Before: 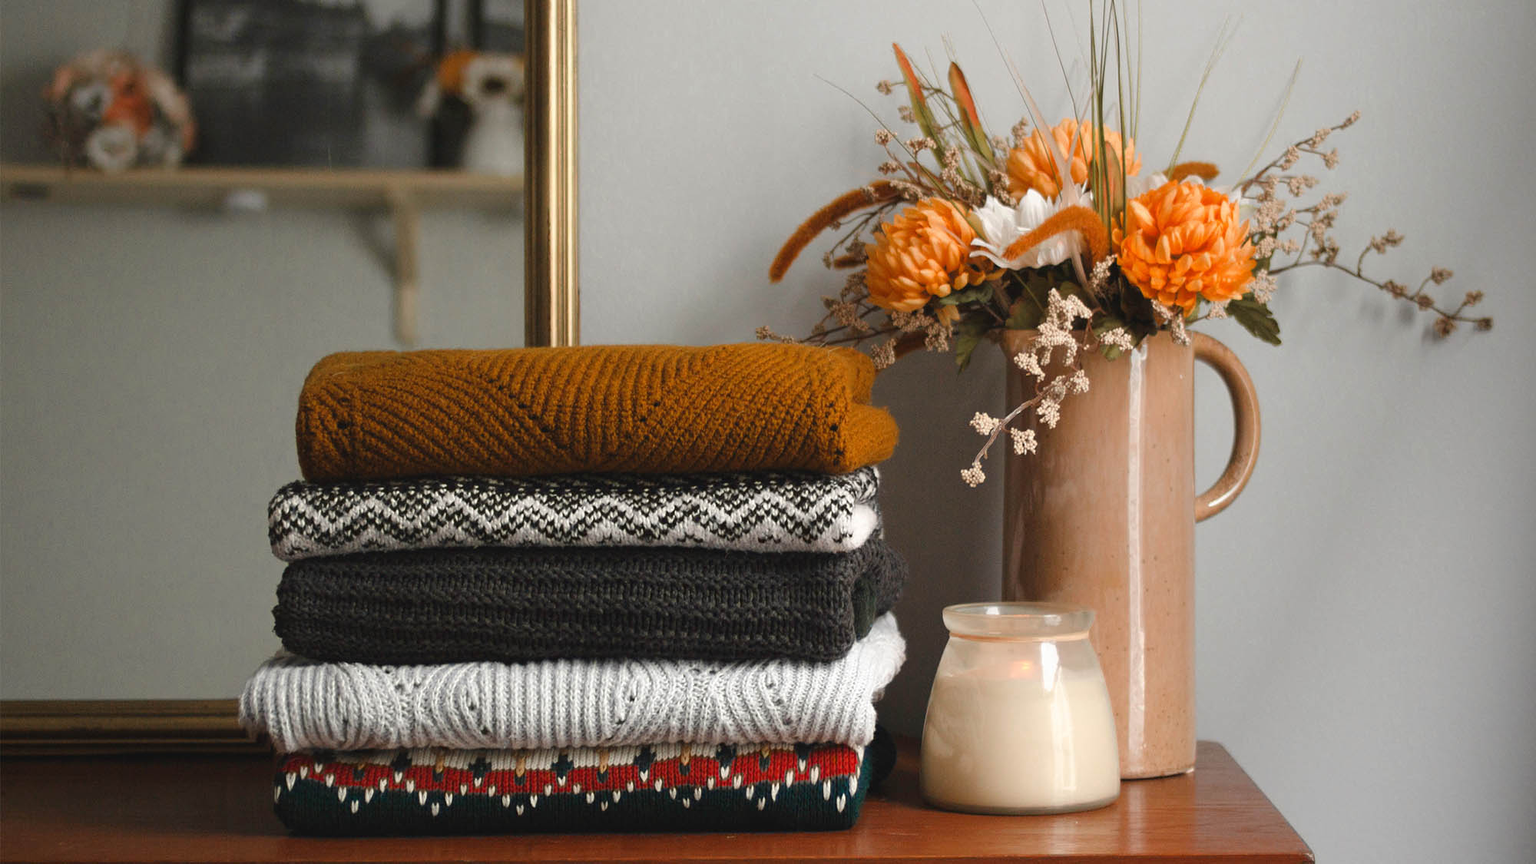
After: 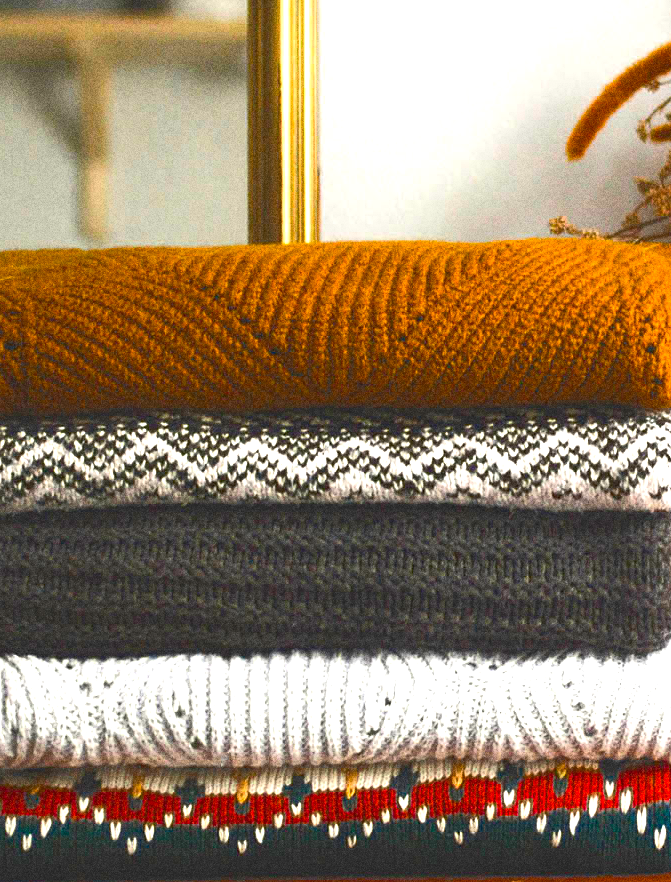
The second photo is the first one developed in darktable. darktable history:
grain: coarseness 0.09 ISO, strength 40%
crop and rotate: left 21.77%, top 18.528%, right 44.676%, bottom 2.997%
rgb curve: curves: ch0 [(0, 0) (0.072, 0.166) (0.217, 0.293) (0.414, 0.42) (1, 1)], compensate middle gray true, preserve colors basic power
color balance rgb: linear chroma grading › shadows -10%, linear chroma grading › global chroma 20%, perceptual saturation grading › global saturation 15%, perceptual brilliance grading › global brilliance 30%, perceptual brilliance grading › highlights 12%, perceptual brilliance grading › mid-tones 24%, global vibrance 20%
